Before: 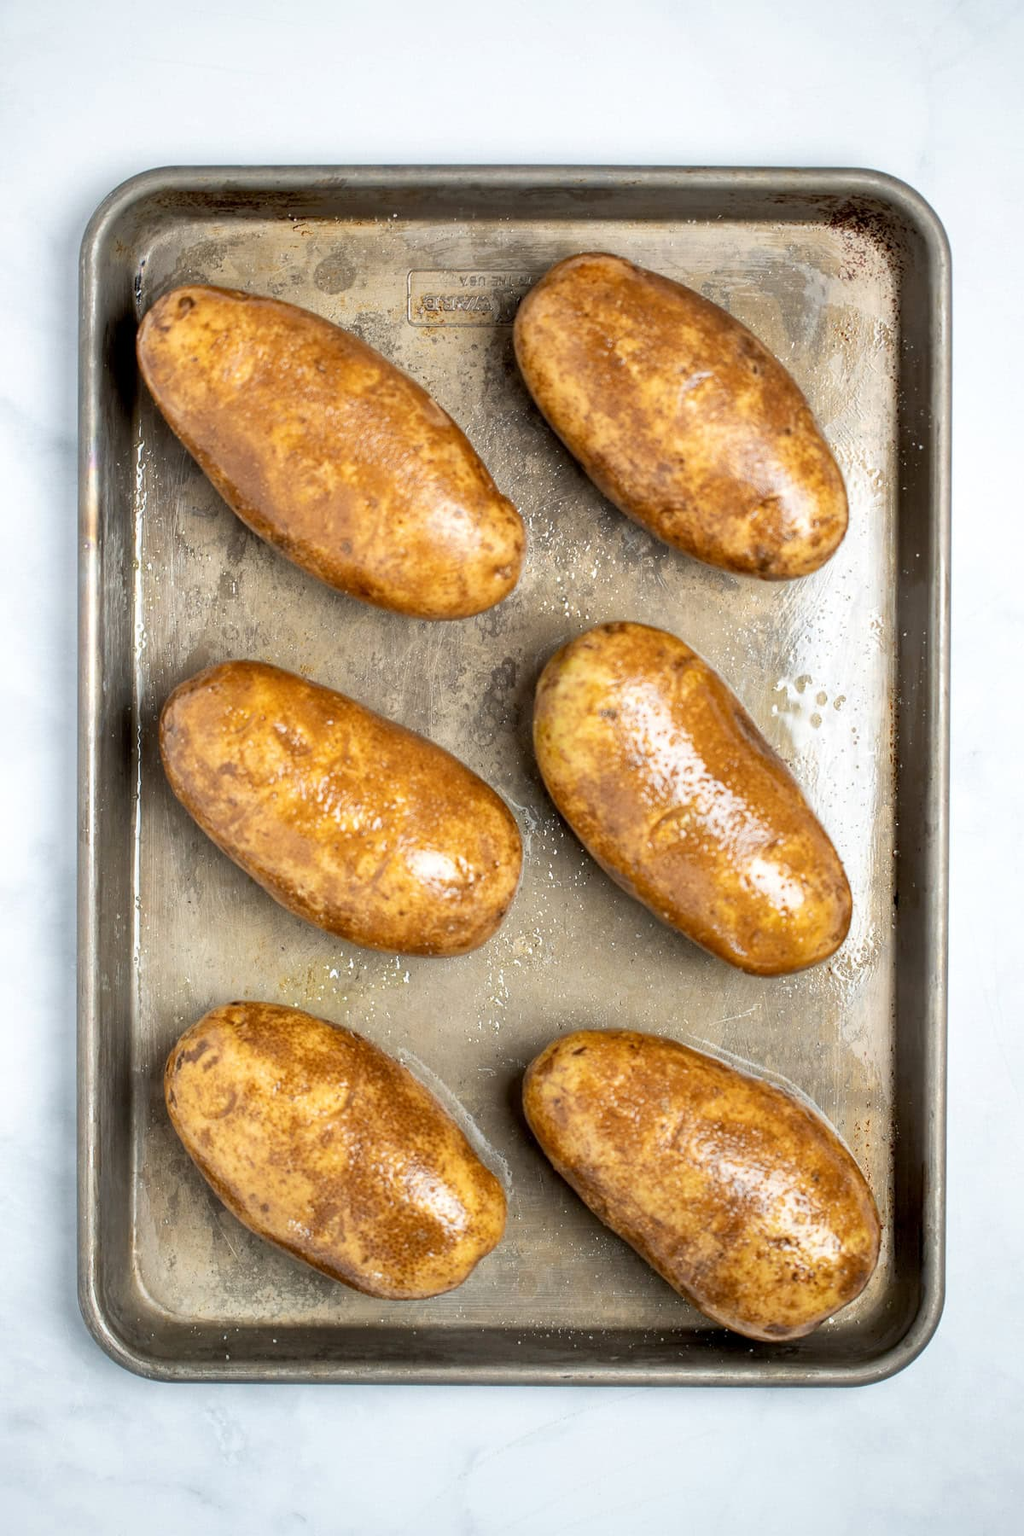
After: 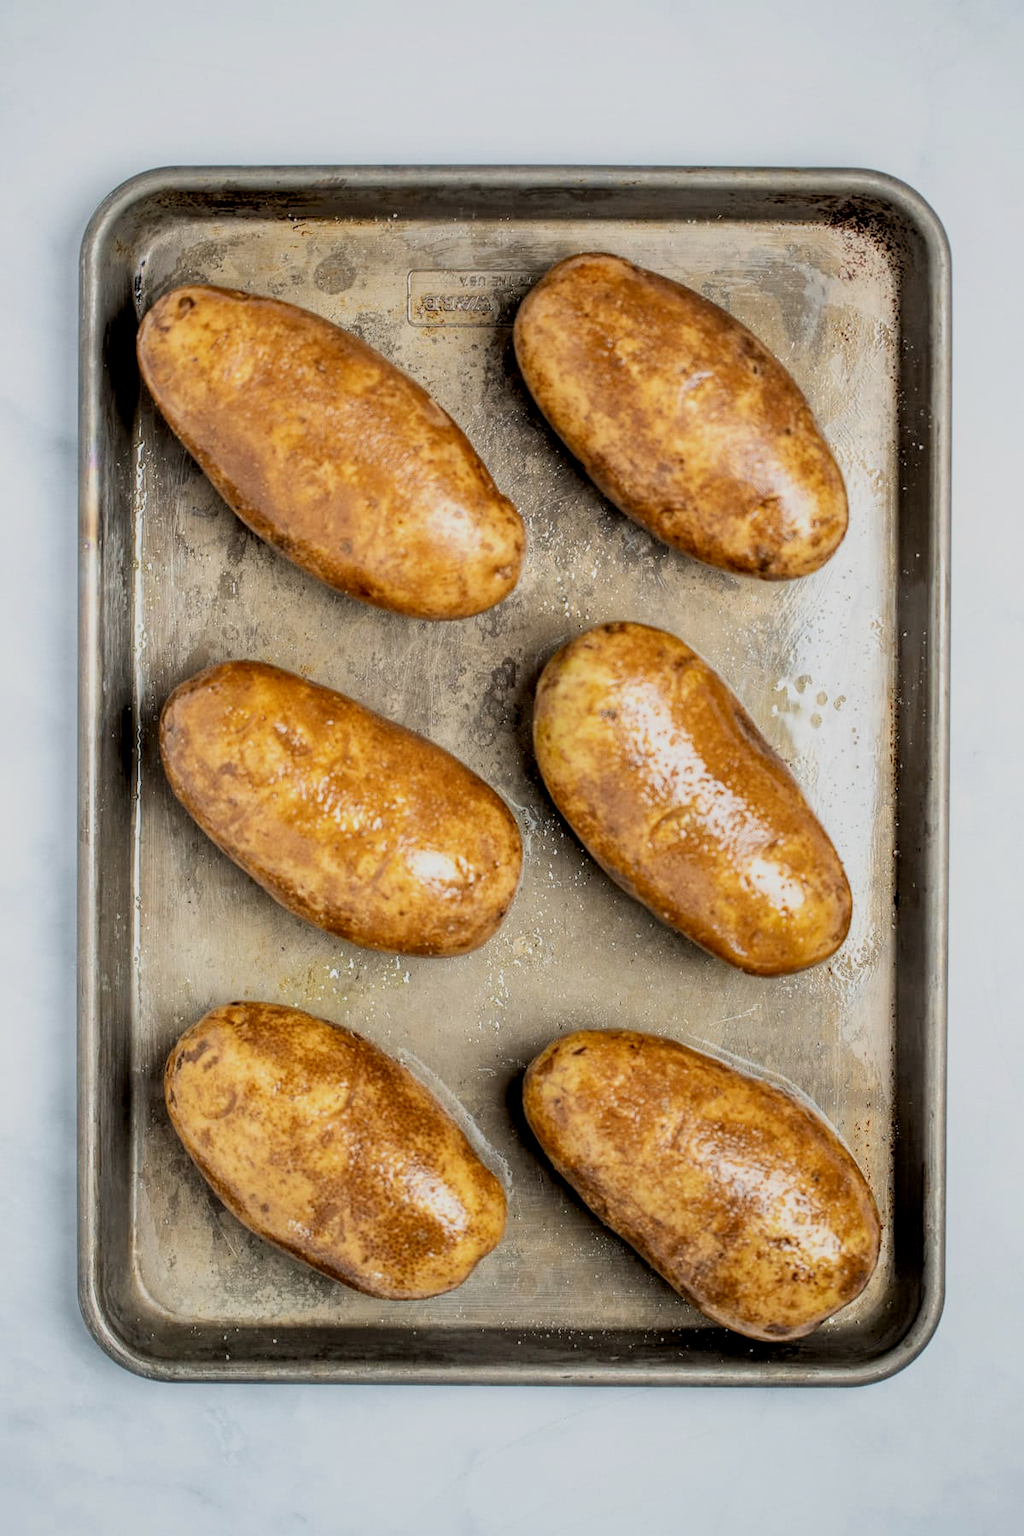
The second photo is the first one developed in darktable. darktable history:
filmic rgb: black relative exposure -7.65 EV, white relative exposure 4.56 EV, hardness 3.61, color science v6 (2022)
local contrast: detail 130%
